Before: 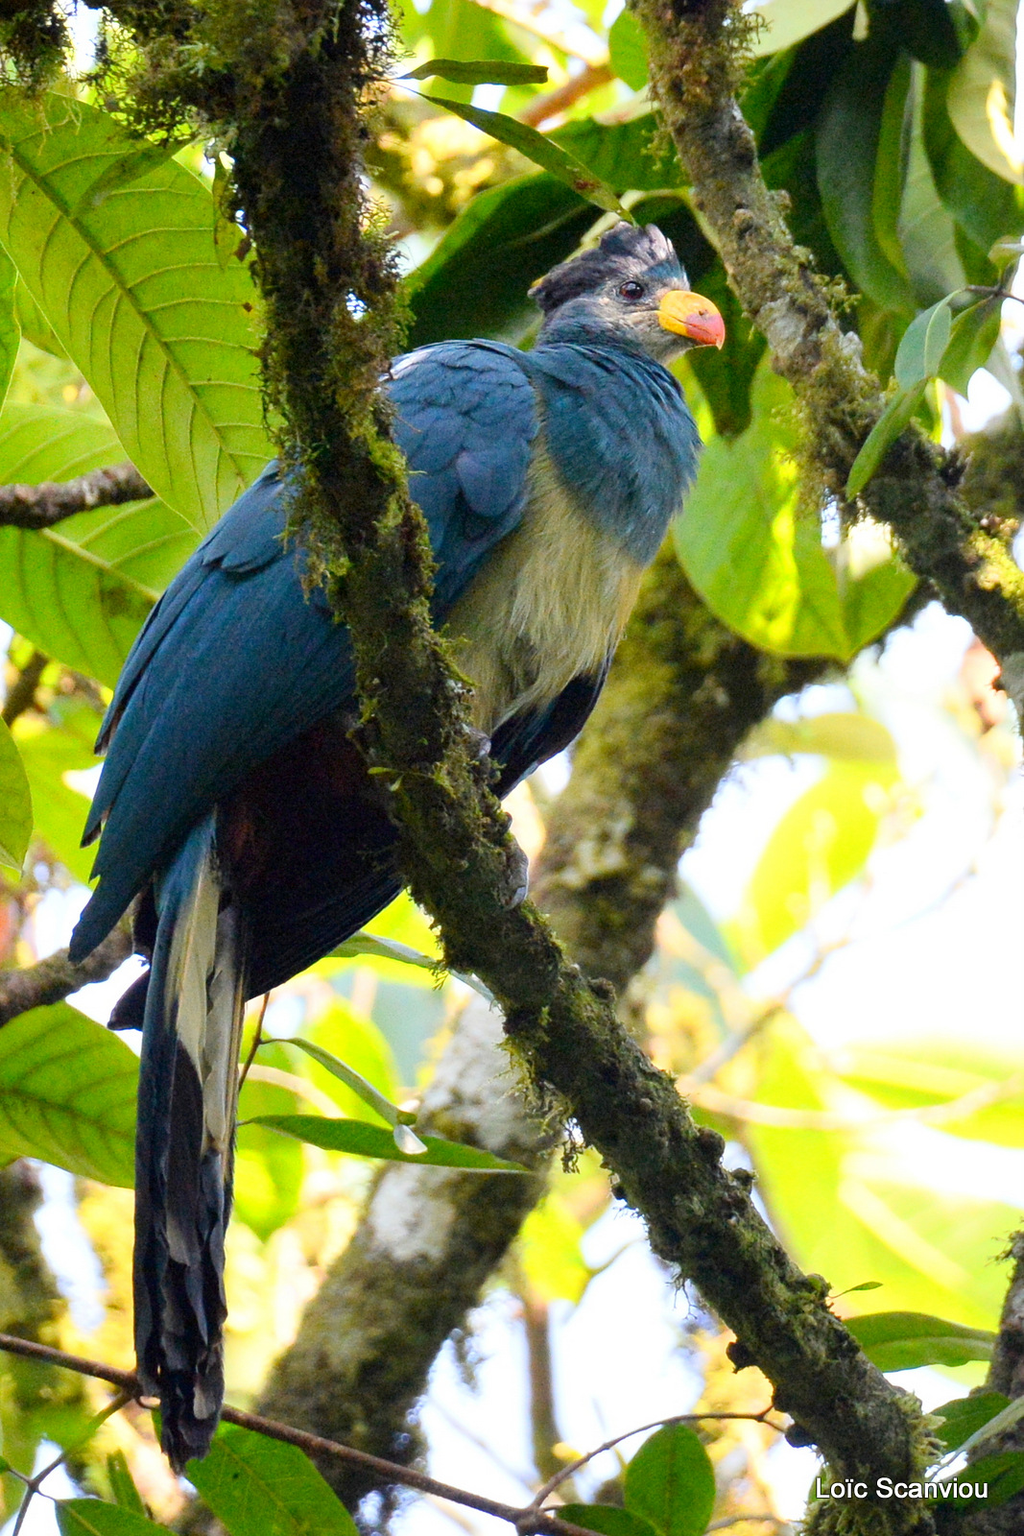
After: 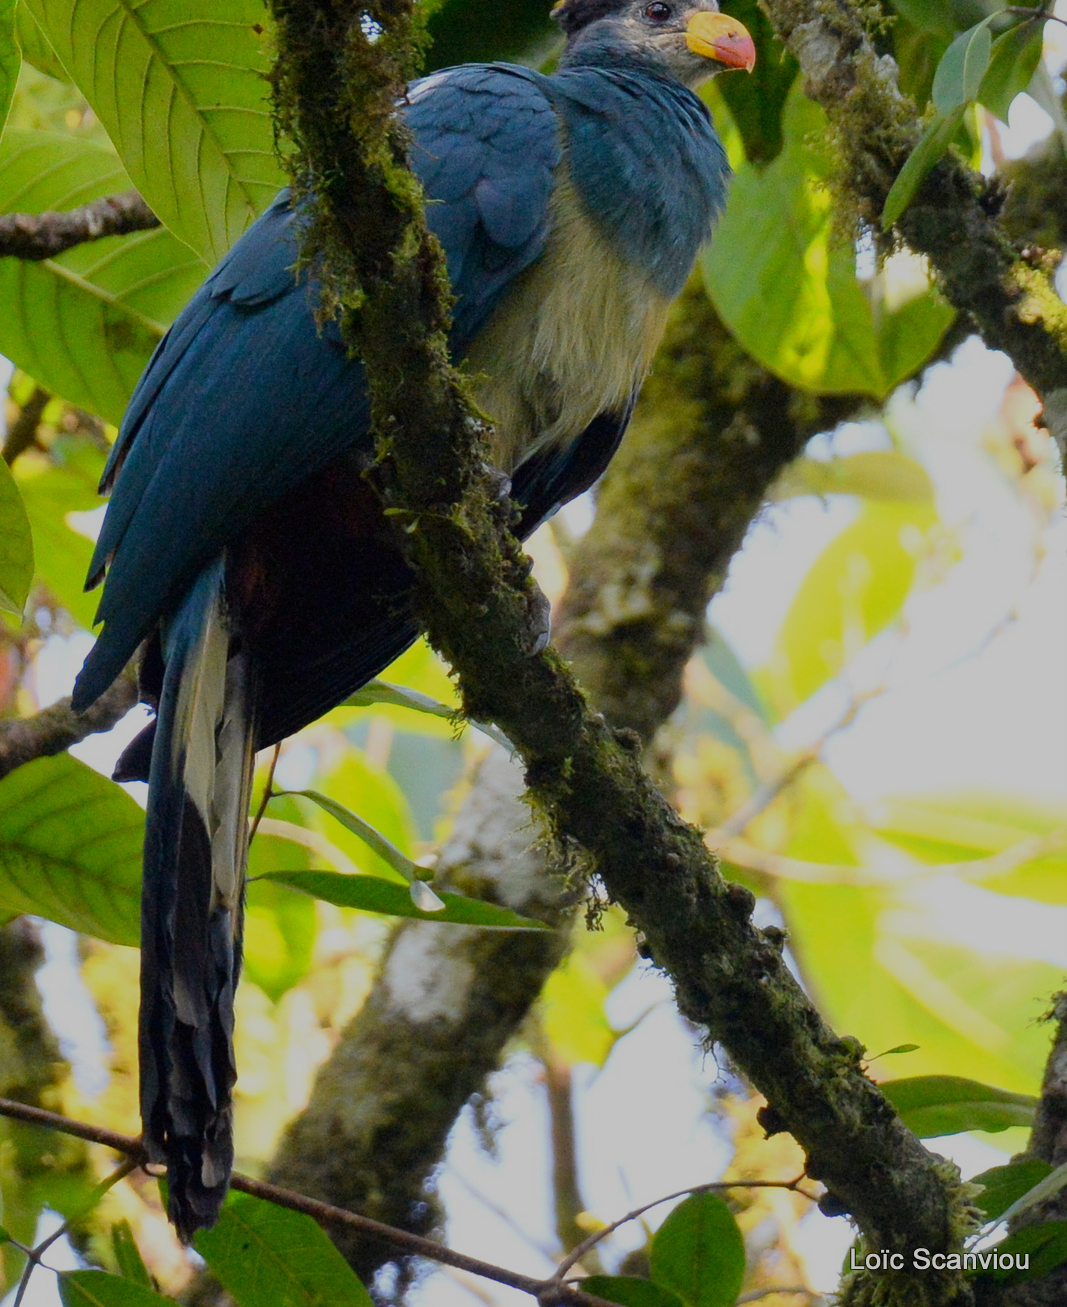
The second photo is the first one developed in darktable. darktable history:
crop and rotate: top 18.271%
exposure: black level correction 0, exposure 1.447 EV, compensate exposure bias true, compensate highlight preservation false
